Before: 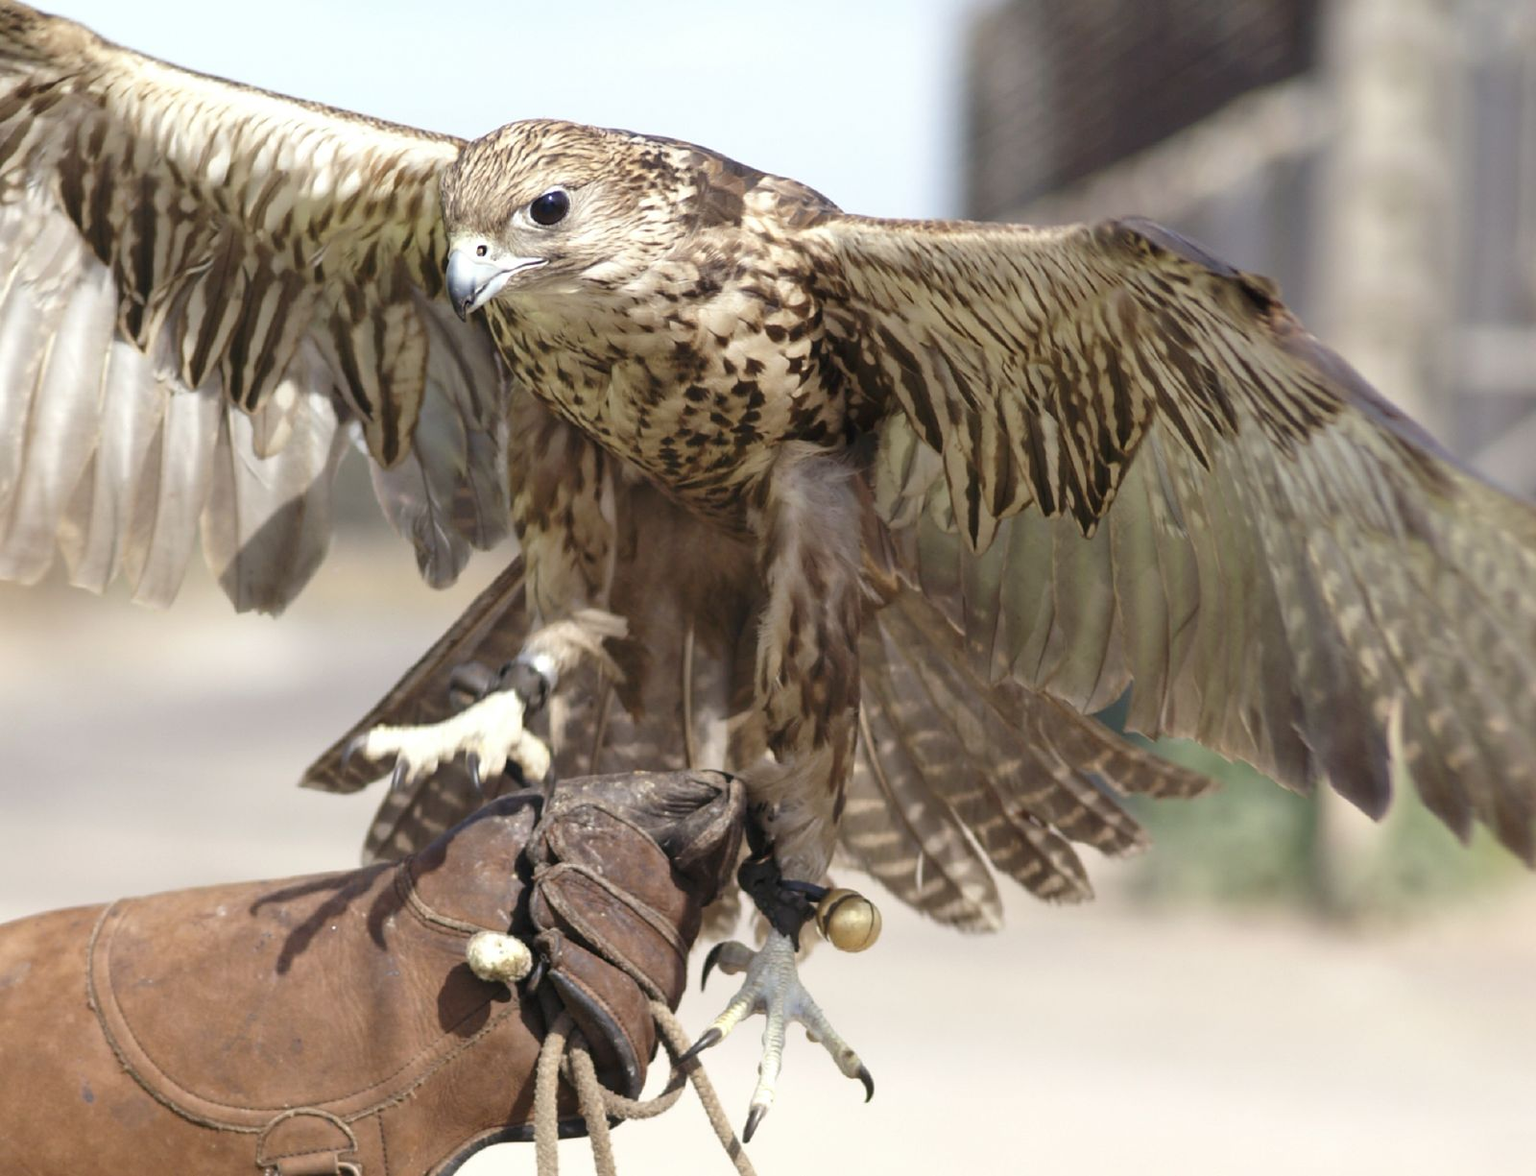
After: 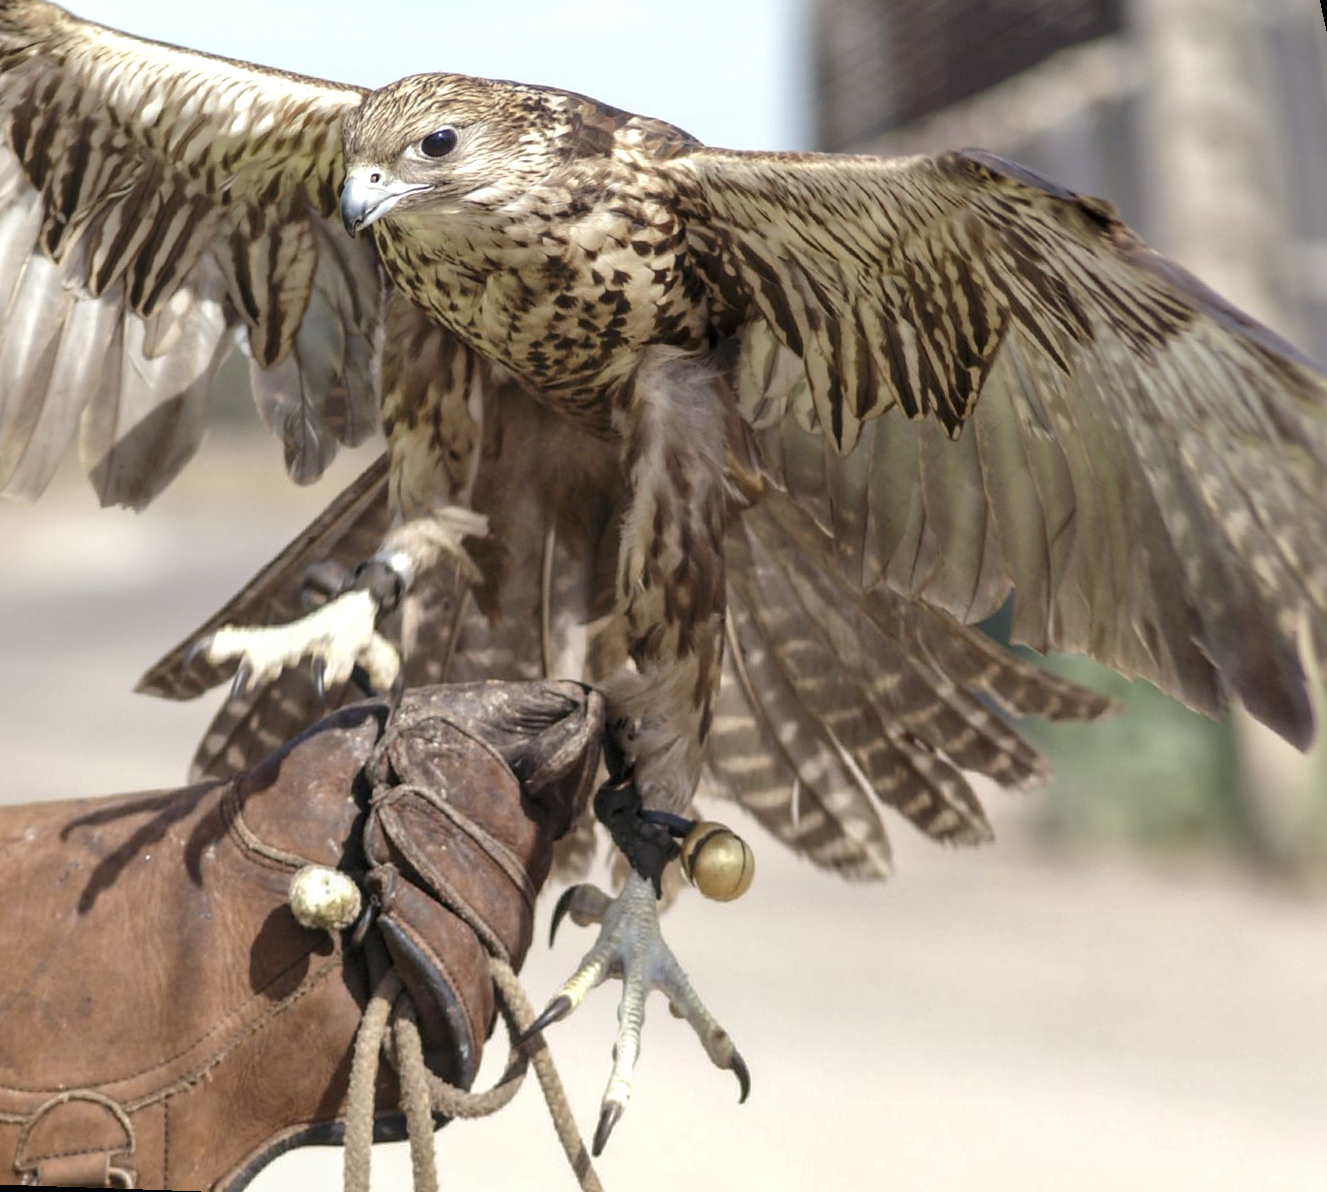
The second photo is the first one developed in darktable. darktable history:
rotate and perspective: rotation 0.72°, lens shift (vertical) -0.352, lens shift (horizontal) -0.051, crop left 0.152, crop right 0.859, crop top 0.019, crop bottom 0.964
local contrast: on, module defaults
shadows and highlights: shadows 10, white point adjustment 1, highlights -40
